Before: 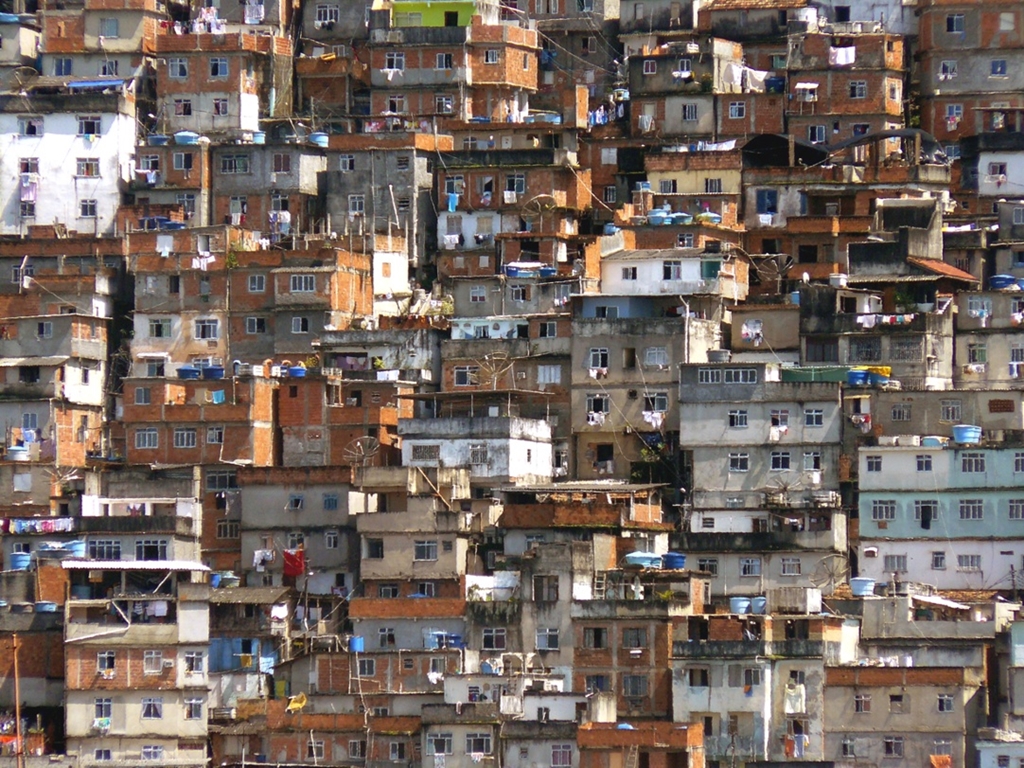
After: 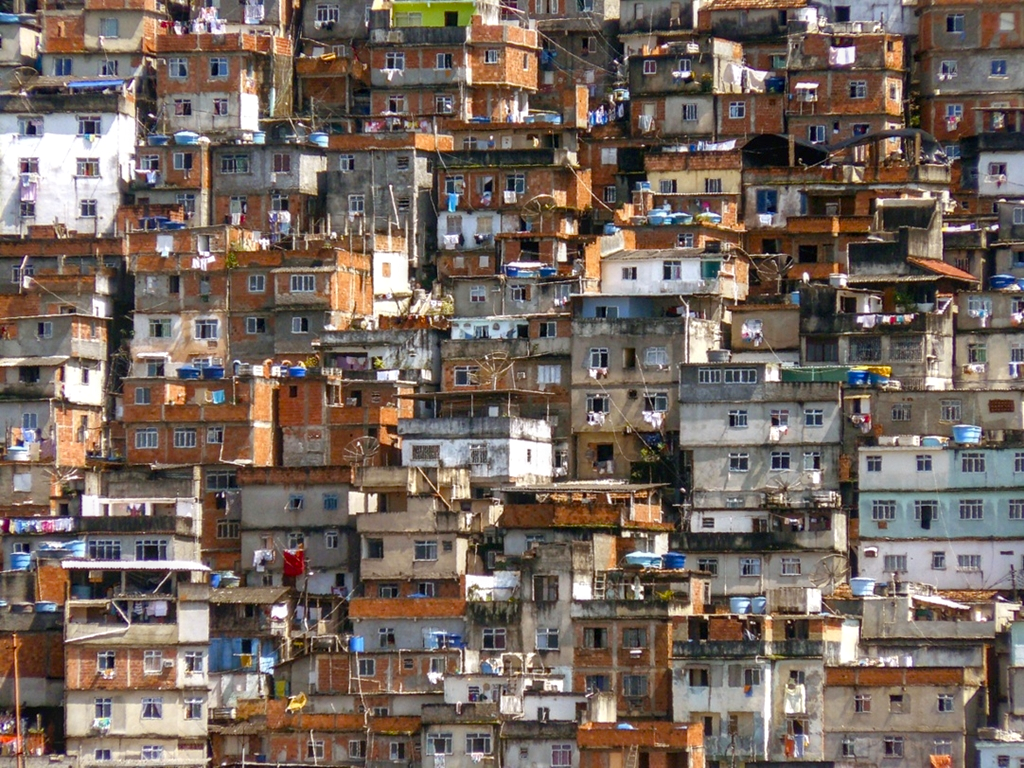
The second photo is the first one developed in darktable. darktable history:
local contrast: on, module defaults
color balance rgb: perceptual saturation grading › global saturation 20%, perceptual saturation grading › highlights -25%, perceptual saturation grading › shadows 25%
